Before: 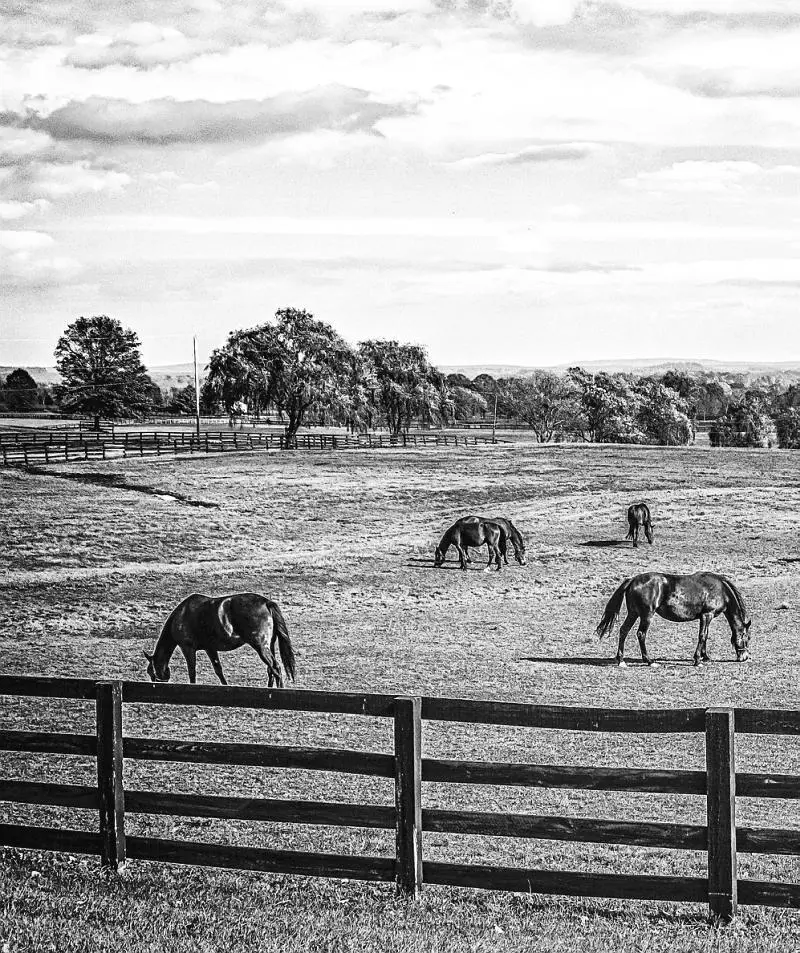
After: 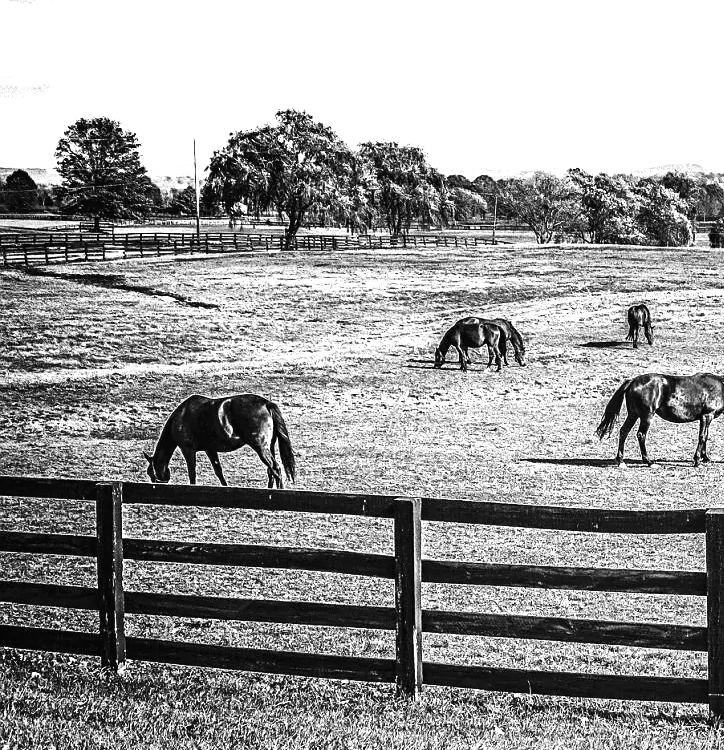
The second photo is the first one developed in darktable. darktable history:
tone equalizer: -8 EV -0.75 EV, -7 EV -0.7 EV, -6 EV -0.6 EV, -5 EV -0.4 EV, -3 EV 0.4 EV, -2 EV 0.6 EV, -1 EV 0.7 EV, +0 EV 0.75 EV, edges refinement/feathering 500, mask exposure compensation -1.57 EV, preserve details no
crop: top 20.916%, right 9.437%, bottom 0.316%
